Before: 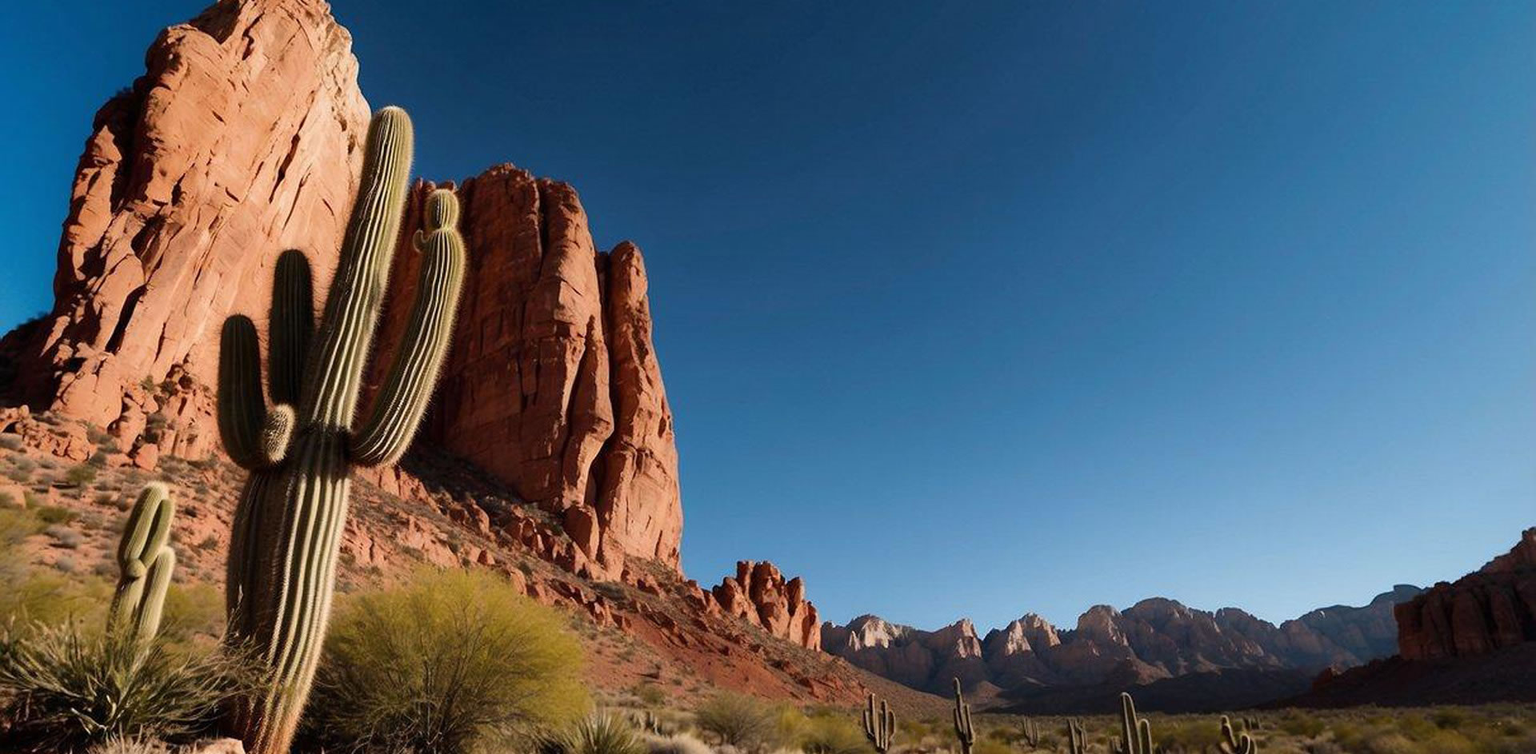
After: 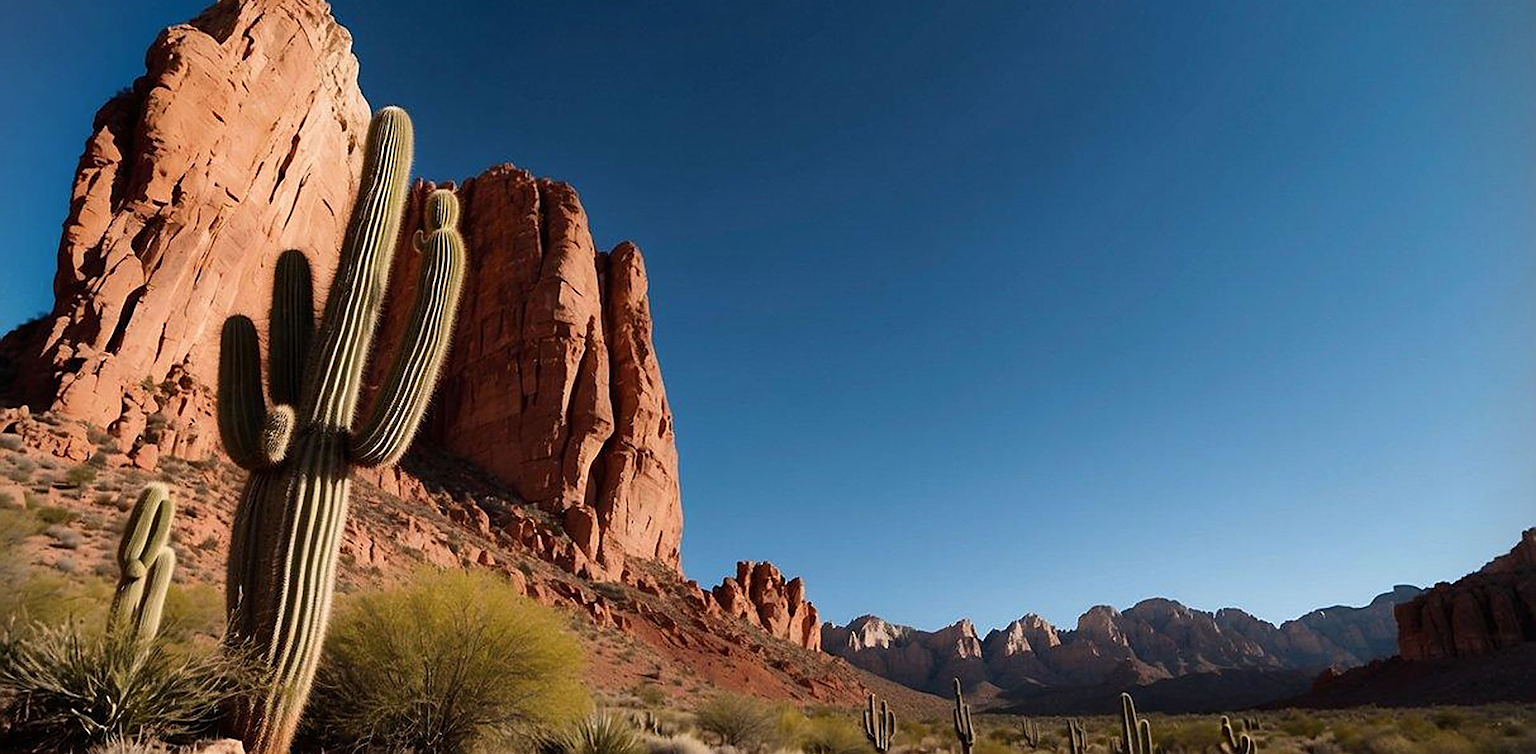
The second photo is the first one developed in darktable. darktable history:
sharpen: on, module defaults
white balance: red 1, blue 1
vignetting: fall-off start 91.19%
tone equalizer: on, module defaults
